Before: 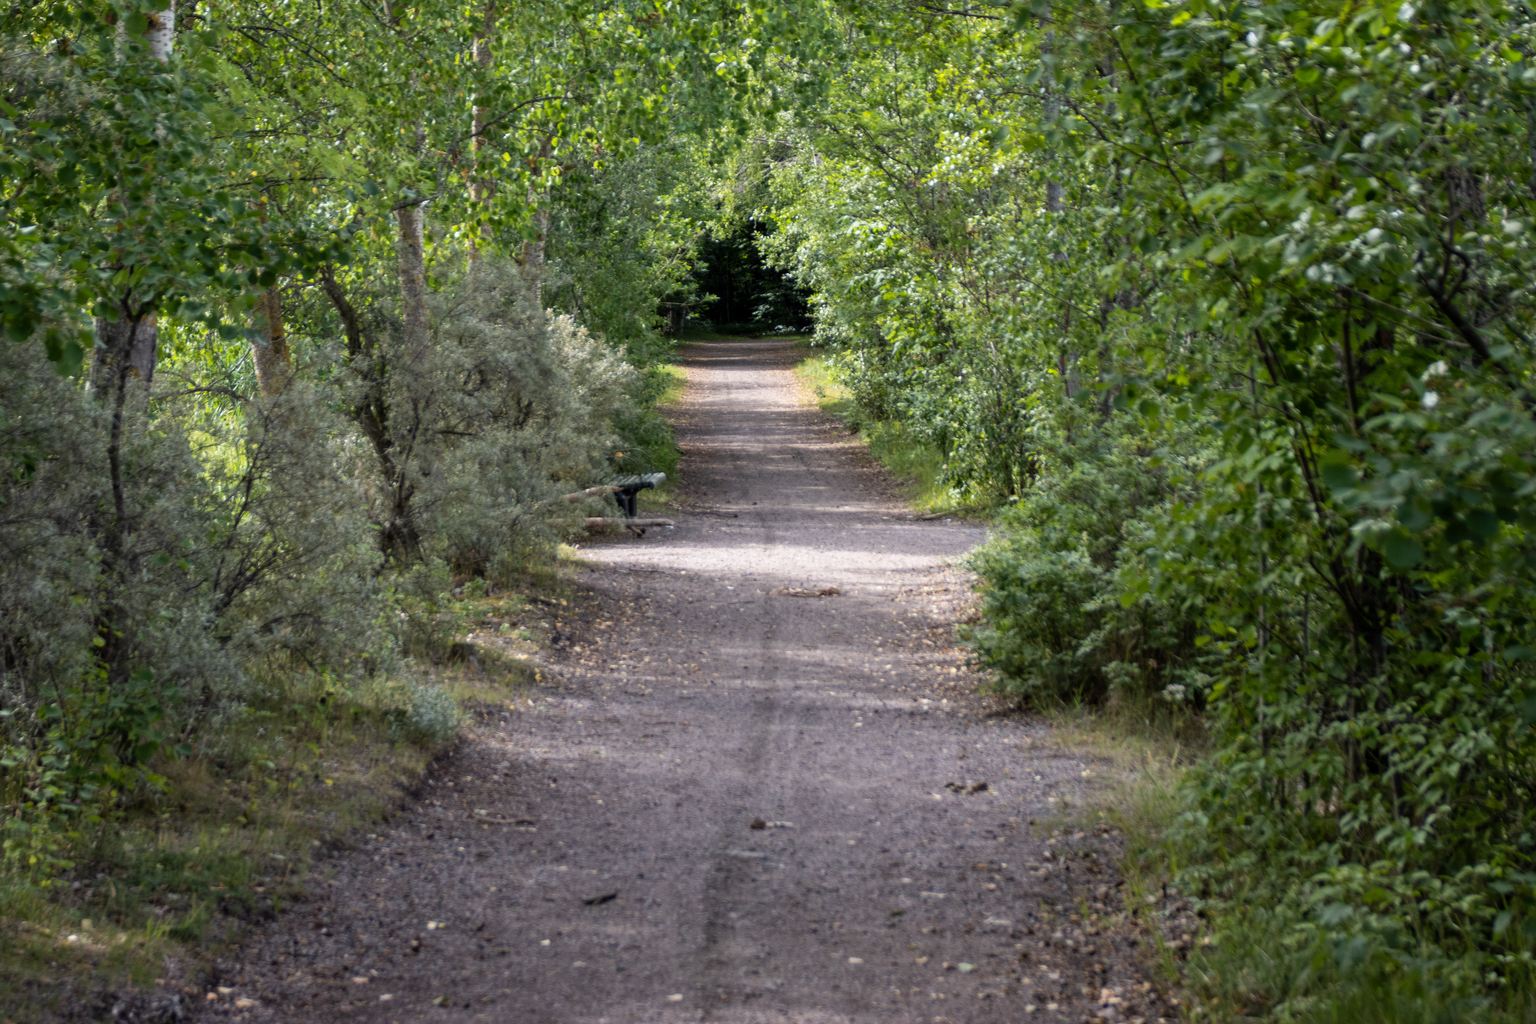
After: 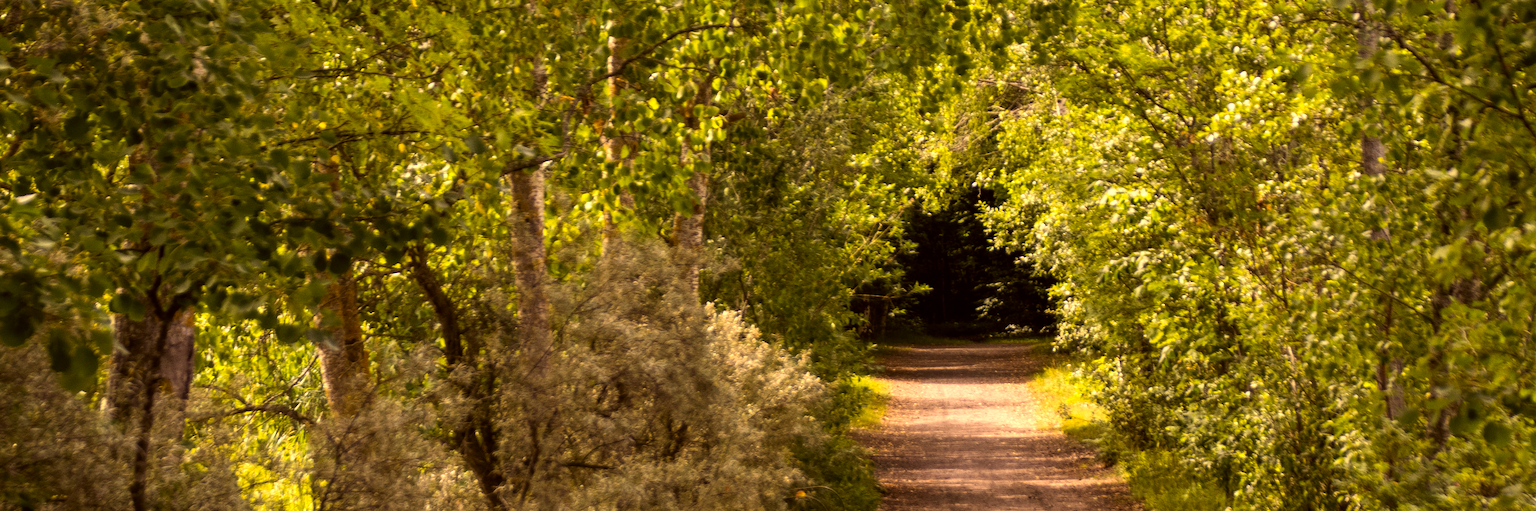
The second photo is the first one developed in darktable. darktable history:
crop: left 0.579%, top 7.627%, right 23.167%, bottom 54.275%
tone equalizer: -8 EV -0.417 EV, -7 EV -0.389 EV, -6 EV -0.333 EV, -5 EV -0.222 EV, -3 EV 0.222 EV, -2 EV 0.333 EV, -1 EV 0.389 EV, +0 EV 0.417 EV, edges refinement/feathering 500, mask exposure compensation -1.57 EV, preserve details no
color correction: highlights a* 17.94, highlights b* 35.39, shadows a* 1.48, shadows b* 6.42, saturation 1.01
rgb levels: mode RGB, independent channels, levels [[0, 0.5, 1], [0, 0.521, 1], [0, 0.536, 1]]
